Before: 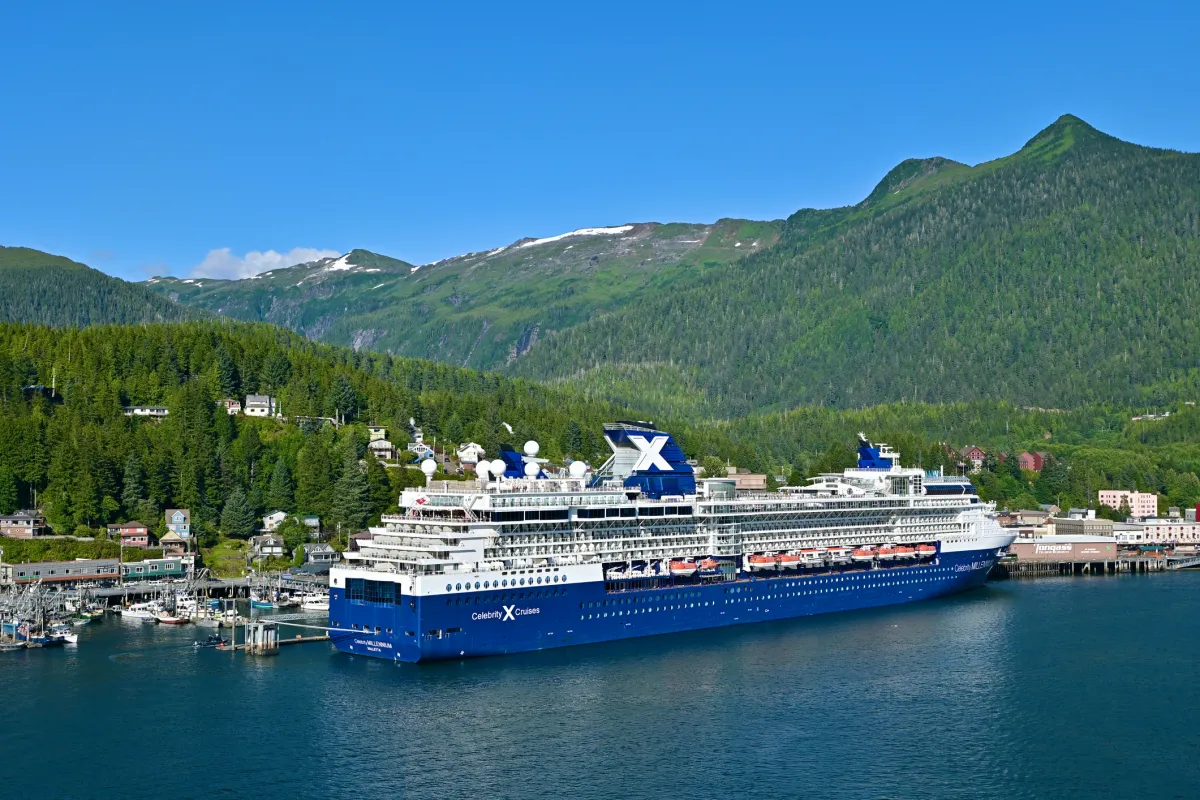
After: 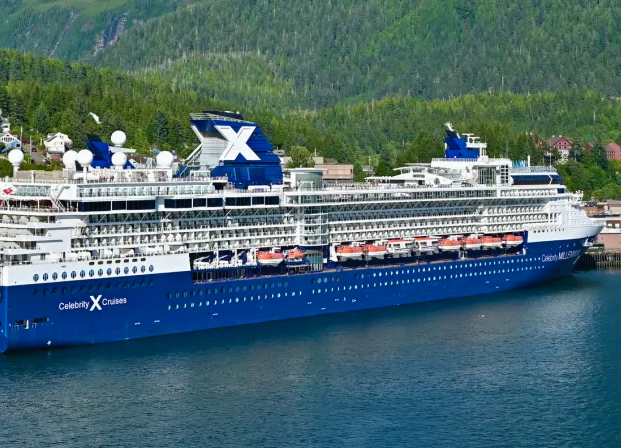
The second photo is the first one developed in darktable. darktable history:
contrast brightness saturation: contrast -0.02, brightness -0.01, saturation 0.03
crop: left 34.479%, top 38.822%, right 13.718%, bottom 5.172%
